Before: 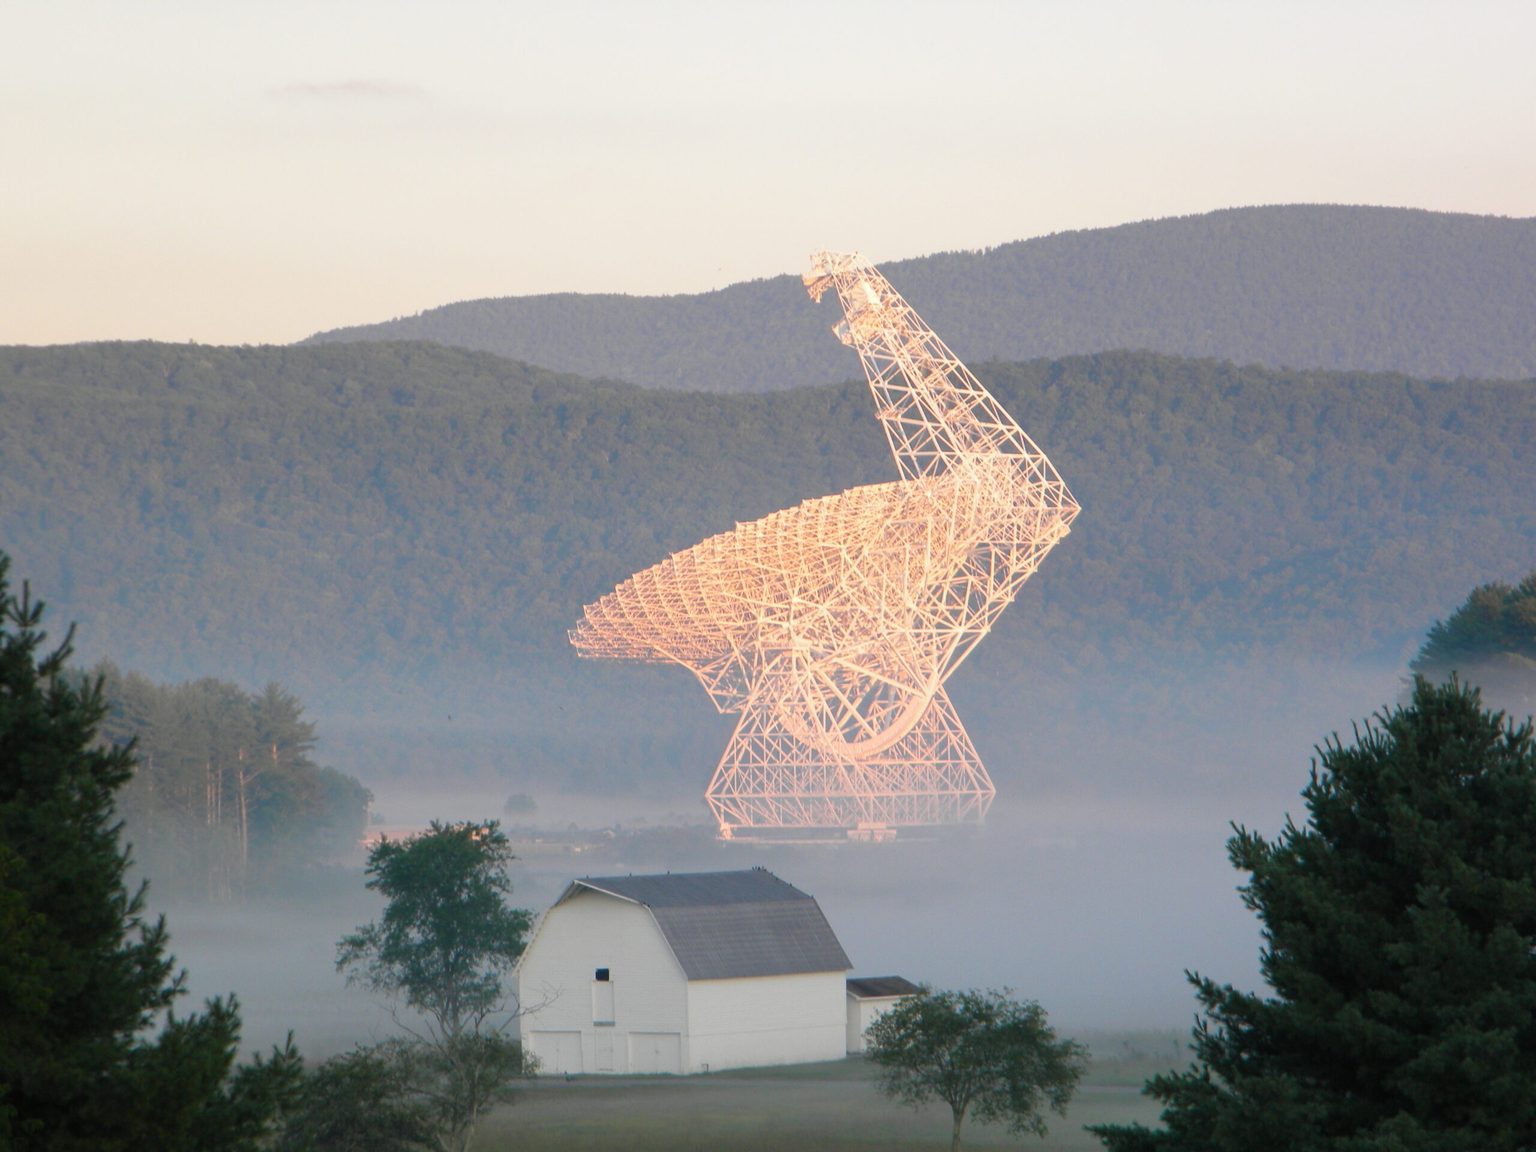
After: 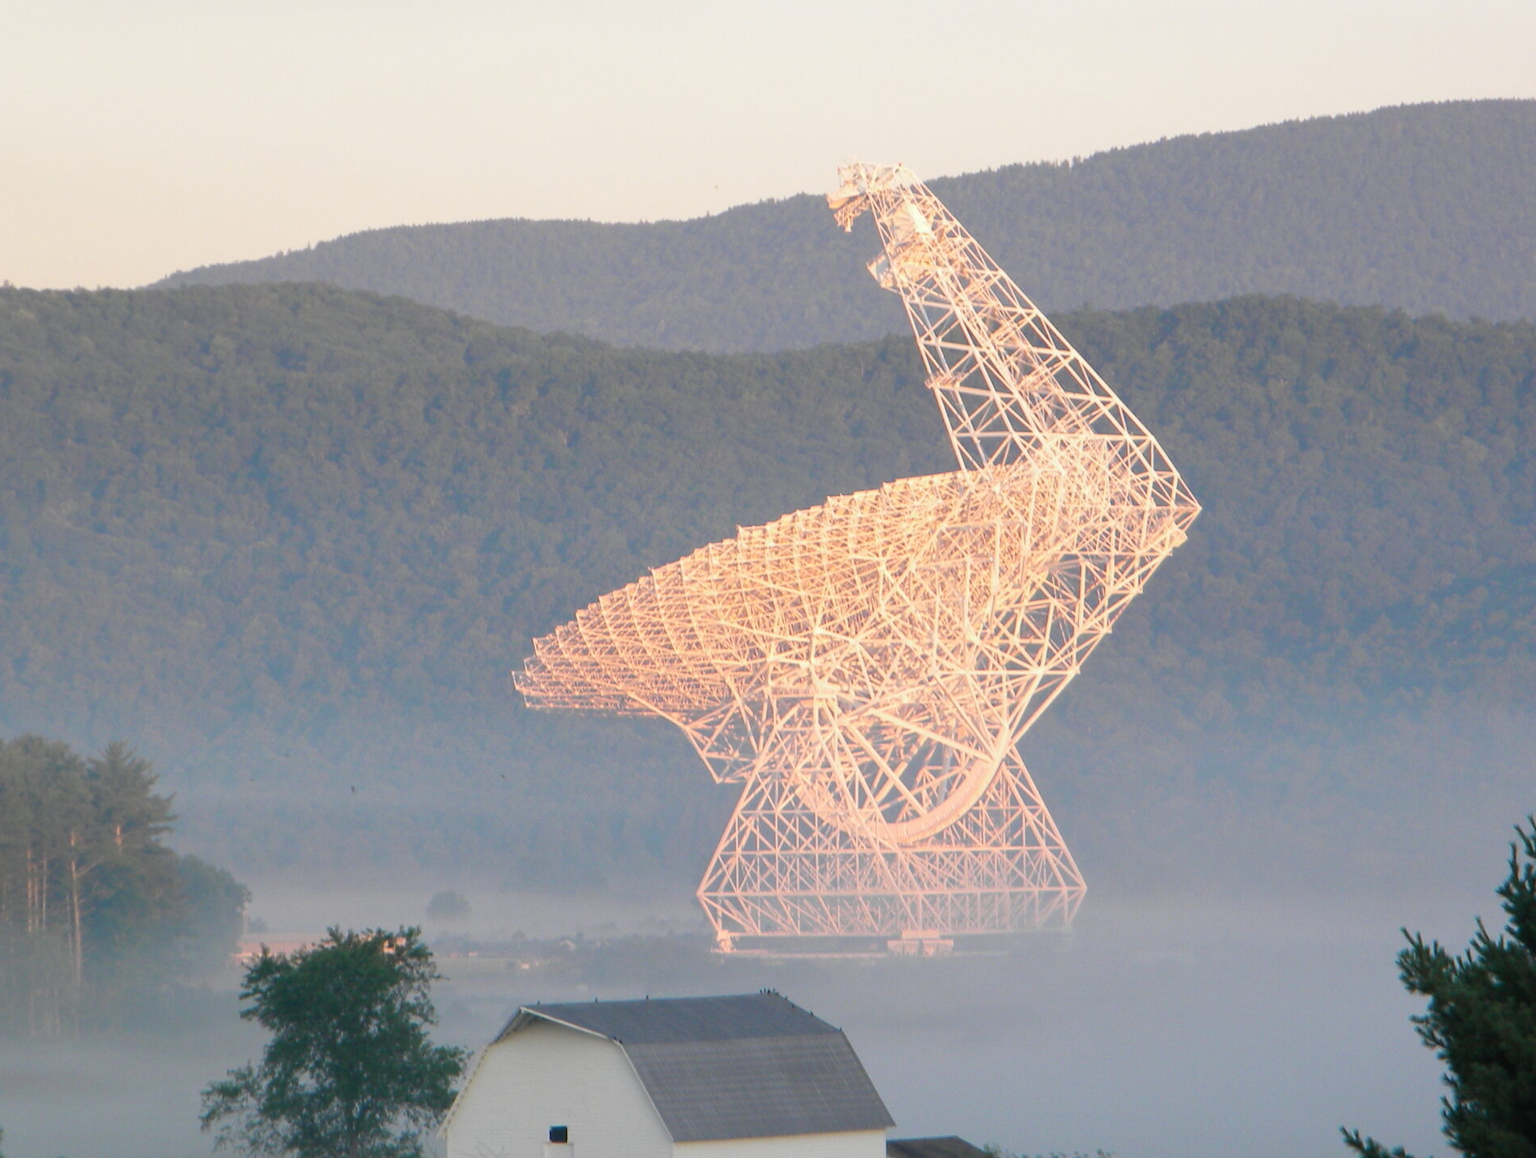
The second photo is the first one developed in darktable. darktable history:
crop and rotate: left 12.152%, top 11.345%, right 13.393%, bottom 13.774%
